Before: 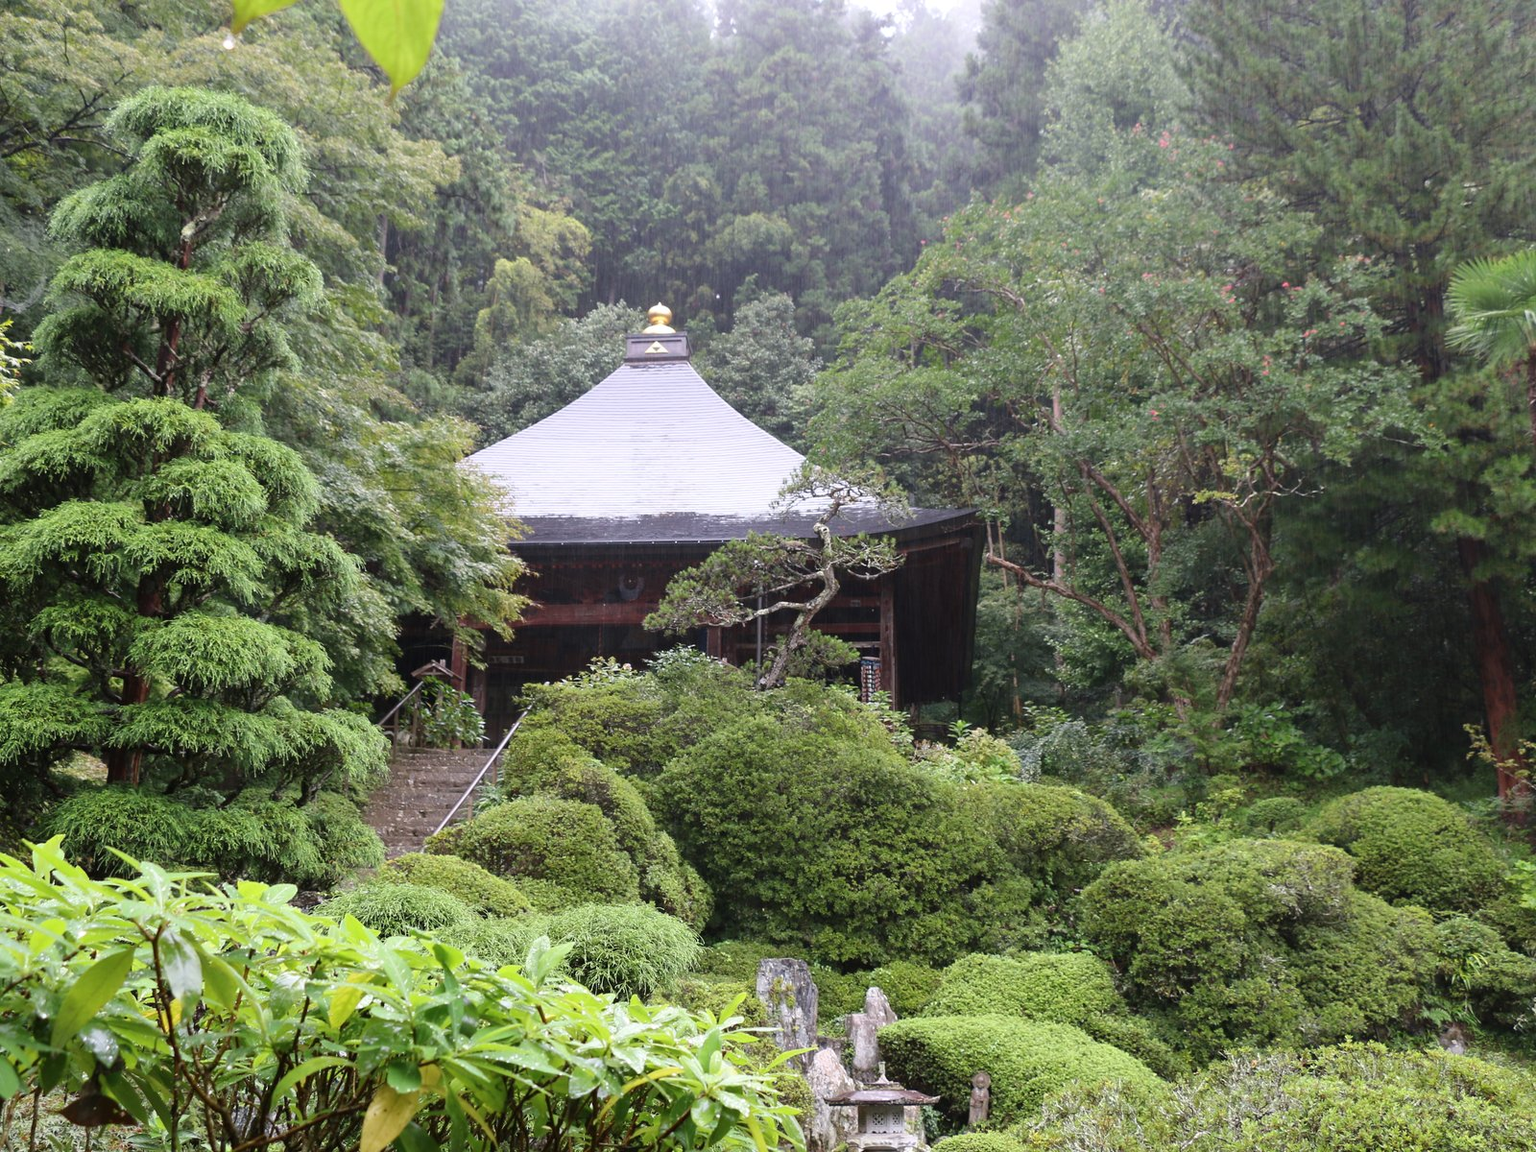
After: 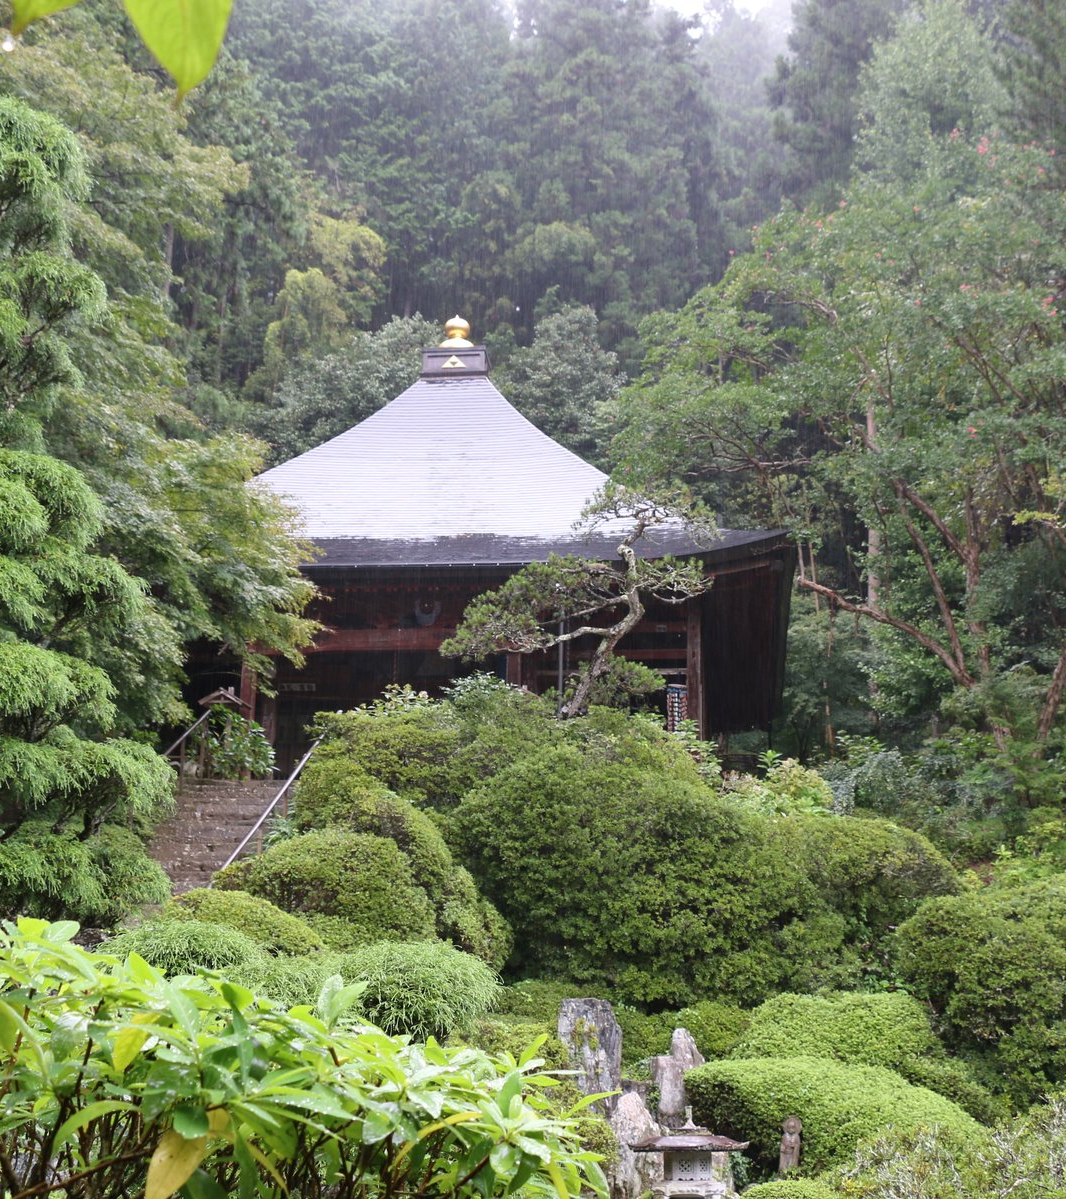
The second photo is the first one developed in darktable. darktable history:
shadows and highlights: highlights color adjustment 0%, low approximation 0.01, soften with gaussian
crop and rotate: left 14.436%, right 18.898%
